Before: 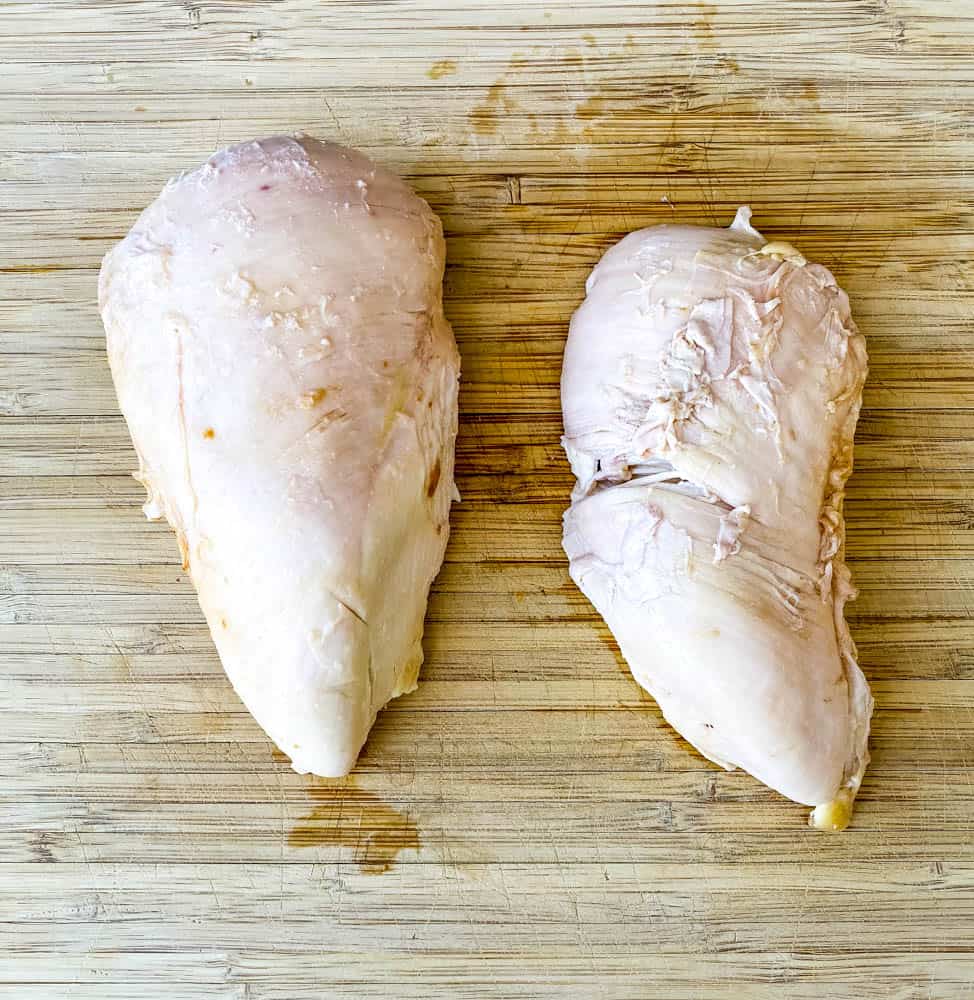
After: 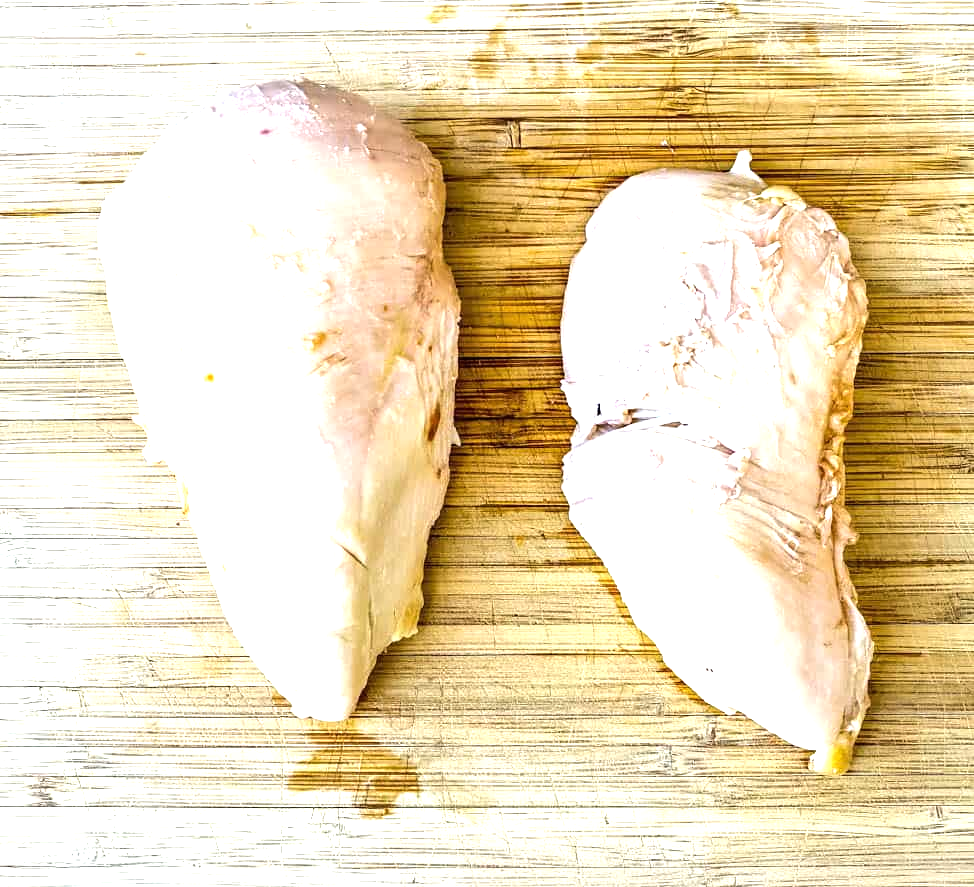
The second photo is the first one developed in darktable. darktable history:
exposure: black level correction 0, exposure 0.694 EV, compensate highlight preservation false
crop and rotate: top 5.618%, bottom 5.639%
tone equalizer: -8 EV -0.399 EV, -7 EV -0.4 EV, -6 EV -0.313 EV, -5 EV -0.216 EV, -3 EV 0.194 EV, -2 EV 0.305 EV, -1 EV 0.364 EV, +0 EV 0.444 EV, edges refinement/feathering 500, mask exposure compensation -1.57 EV, preserve details no
